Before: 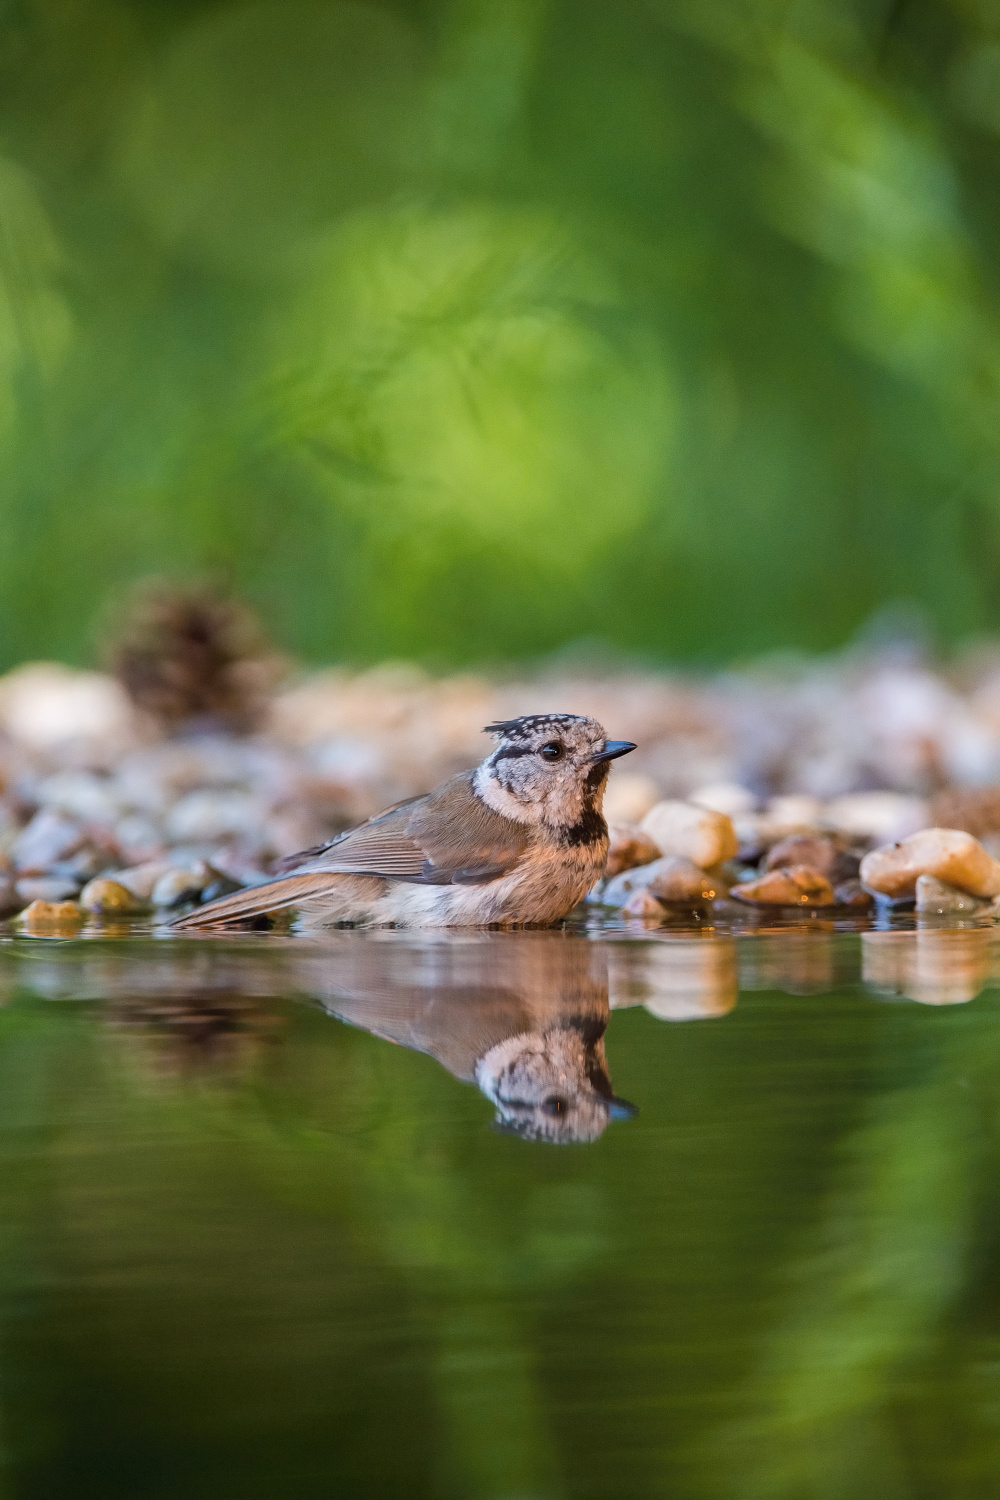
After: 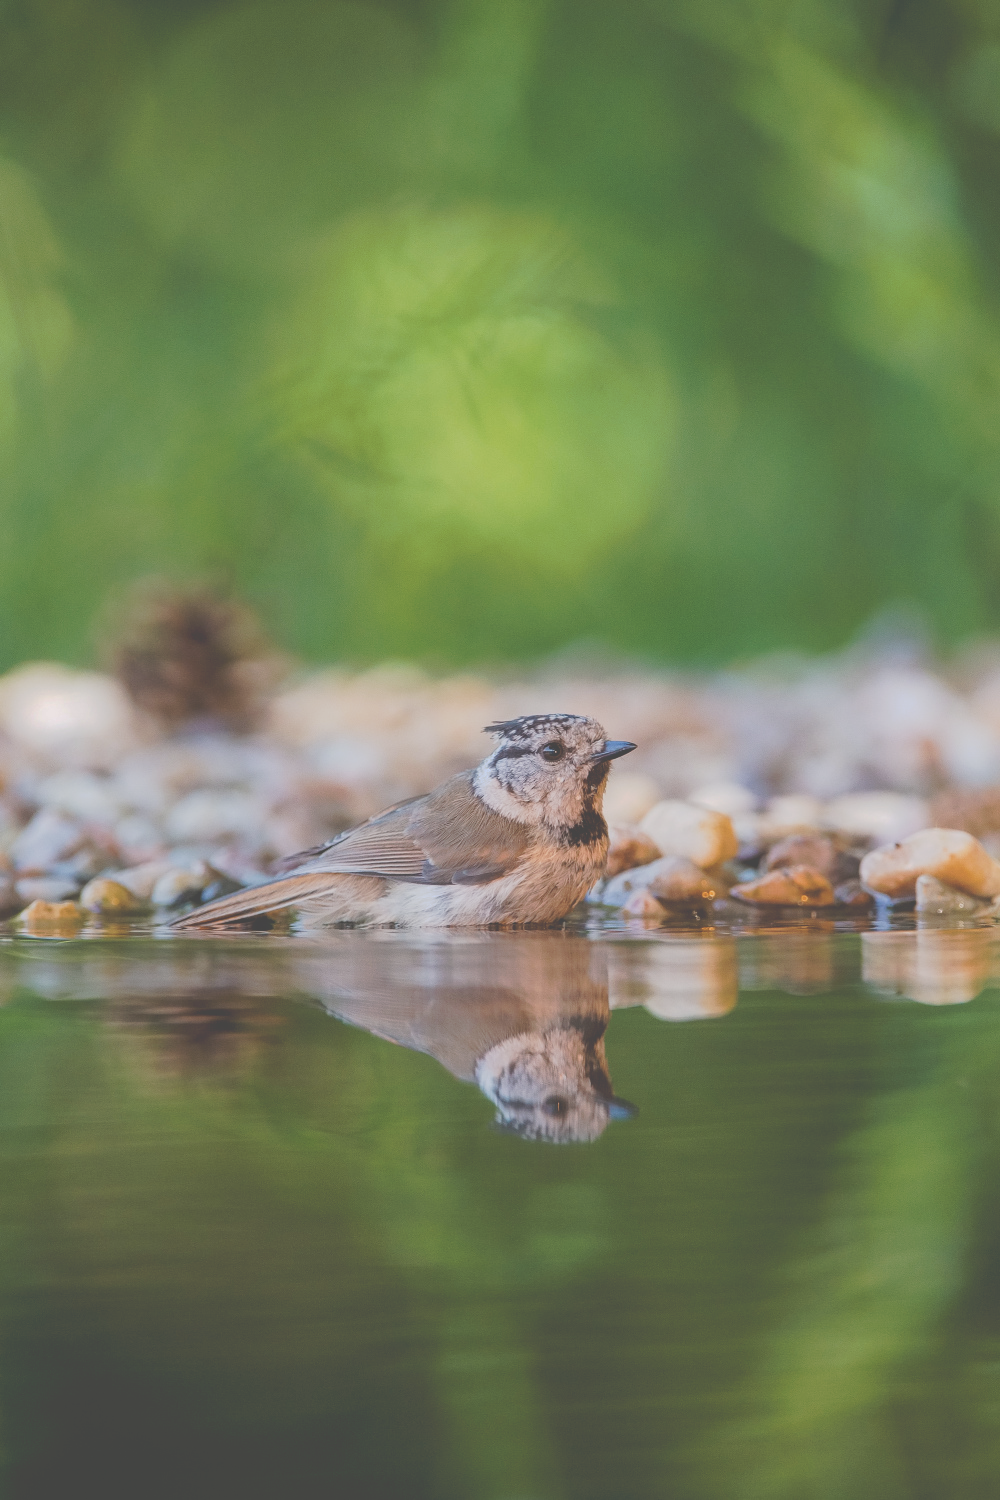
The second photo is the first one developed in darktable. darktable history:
tone curve: curves: ch0 [(0, 0) (0.003, 0.277) (0.011, 0.277) (0.025, 0.279) (0.044, 0.282) (0.069, 0.286) (0.1, 0.289) (0.136, 0.294) (0.177, 0.318) (0.224, 0.345) (0.277, 0.379) (0.335, 0.425) (0.399, 0.481) (0.468, 0.542) (0.543, 0.594) (0.623, 0.662) (0.709, 0.731) (0.801, 0.792) (0.898, 0.851) (1, 1)], preserve colors none
contrast equalizer: y [[0.5, 0.488, 0.462, 0.461, 0.491, 0.5], [0.5 ×6], [0.5 ×6], [0 ×6], [0 ×6]]
